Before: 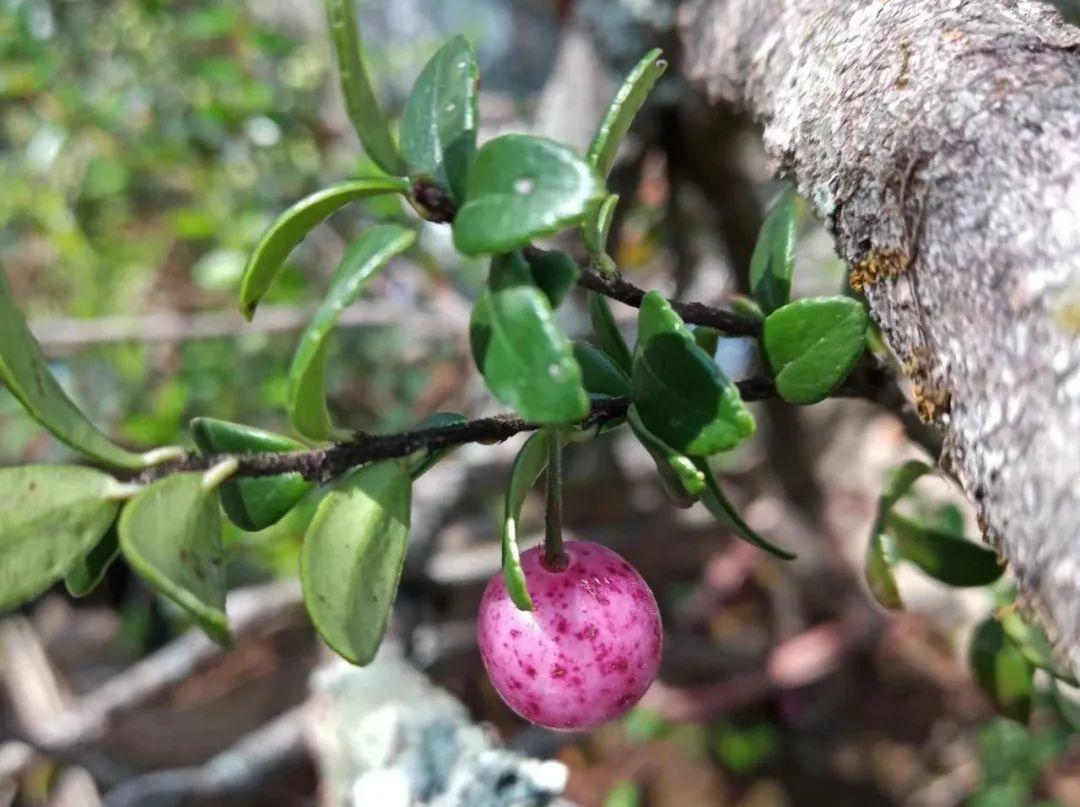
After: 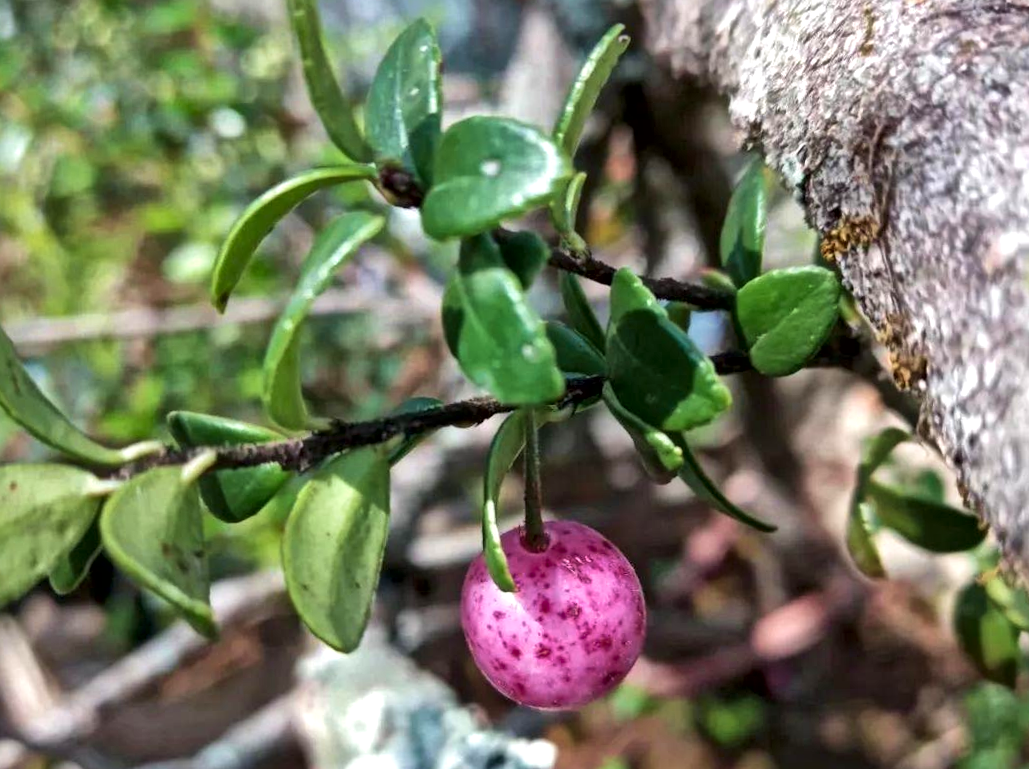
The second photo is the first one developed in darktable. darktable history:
rotate and perspective: rotation -2.12°, lens shift (vertical) 0.009, lens shift (horizontal) -0.008, automatic cropping original format, crop left 0.036, crop right 0.964, crop top 0.05, crop bottom 0.959
local contrast: mode bilateral grid, contrast 20, coarseness 19, detail 163%, midtone range 0.2
velvia: on, module defaults
